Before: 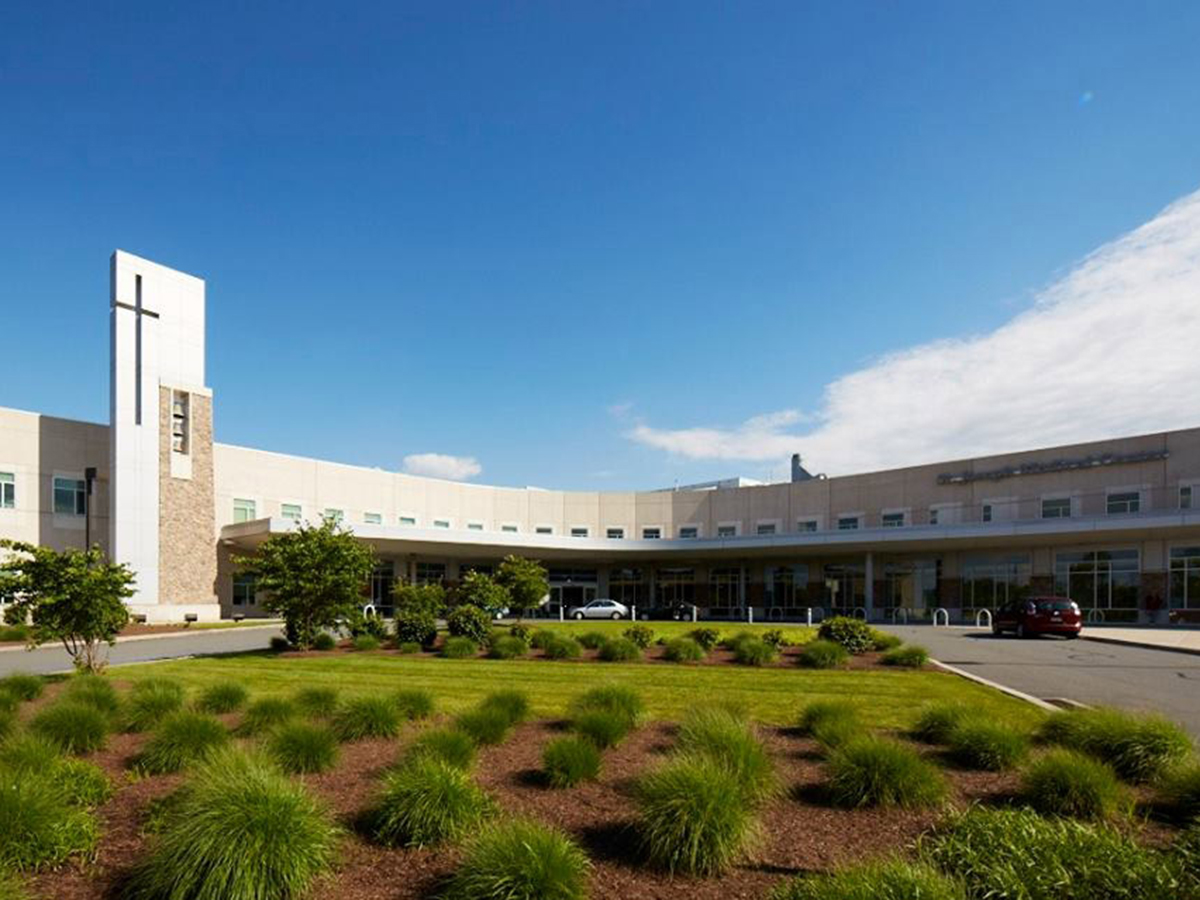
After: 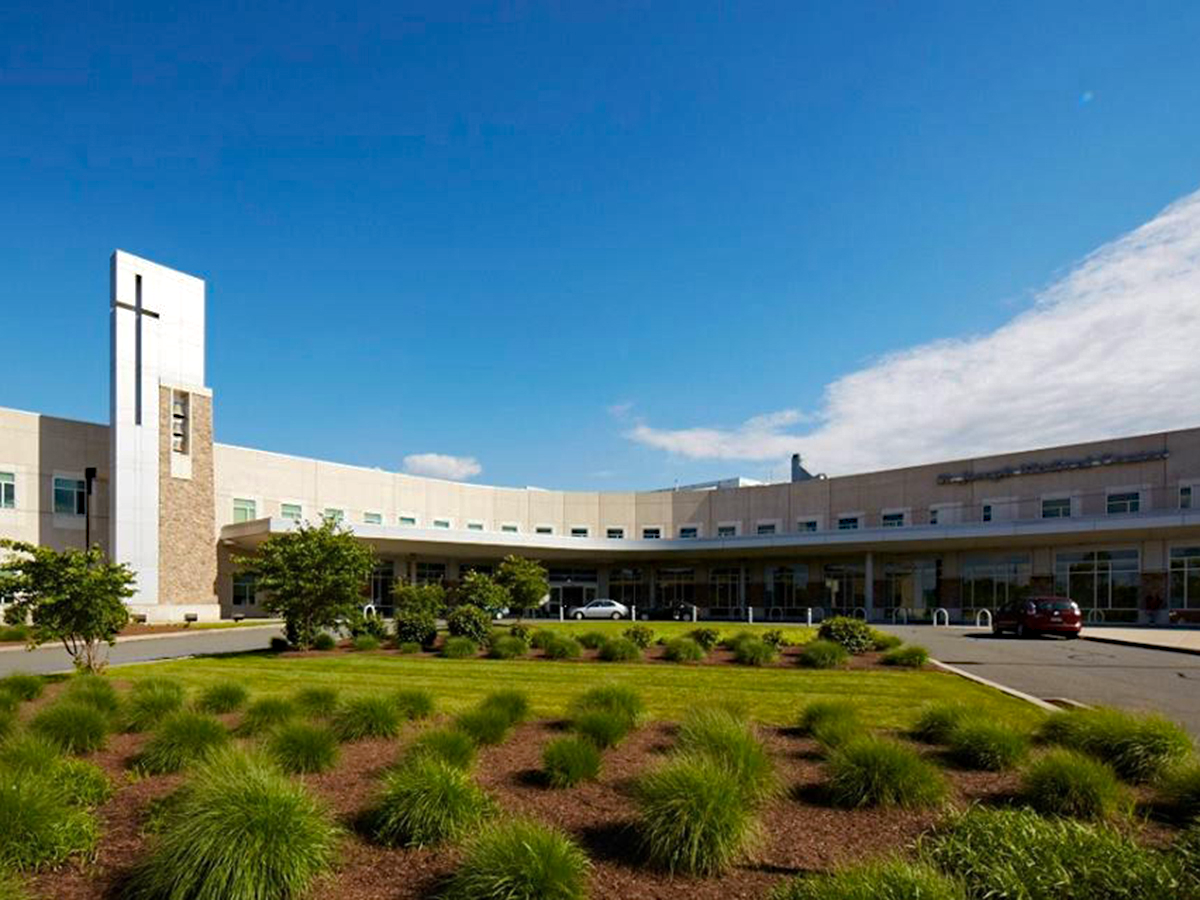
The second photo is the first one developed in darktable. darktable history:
haze removal: strength 0.29, distance 0.25, compatibility mode true, adaptive false
levels: mode automatic, black 0.023%, white 99.97%, levels [0.062, 0.494, 0.925]
shadows and highlights: shadows 10, white point adjustment 1, highlights -40
